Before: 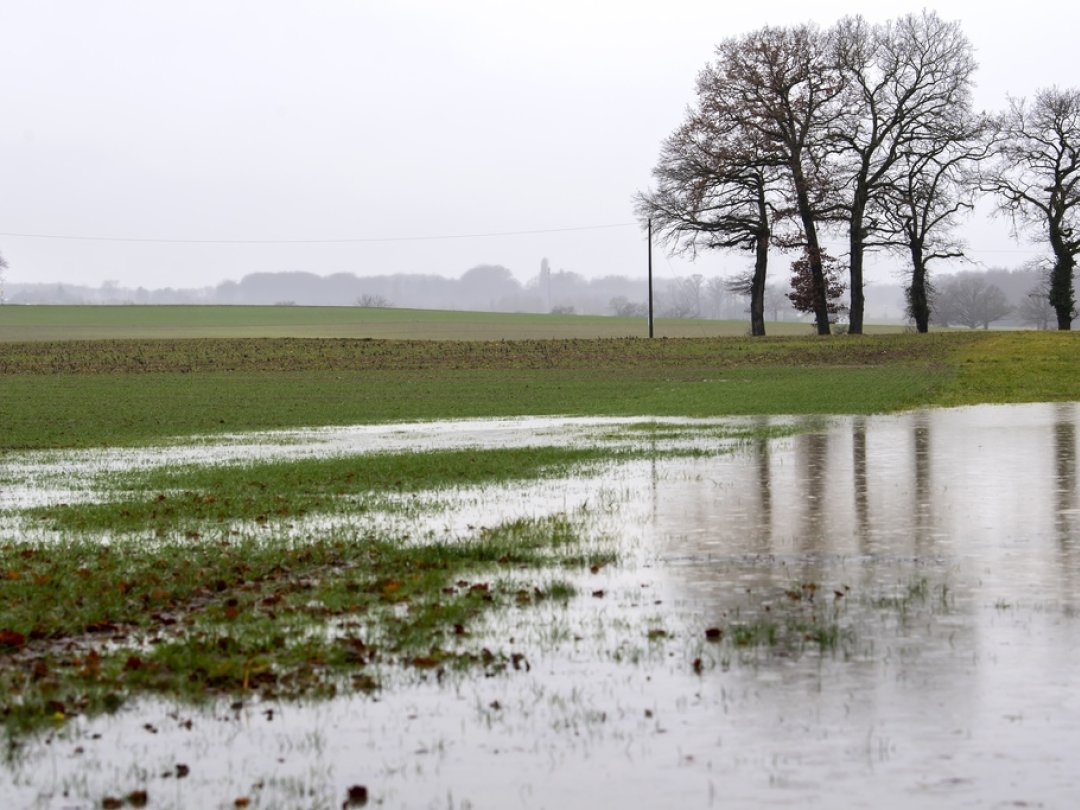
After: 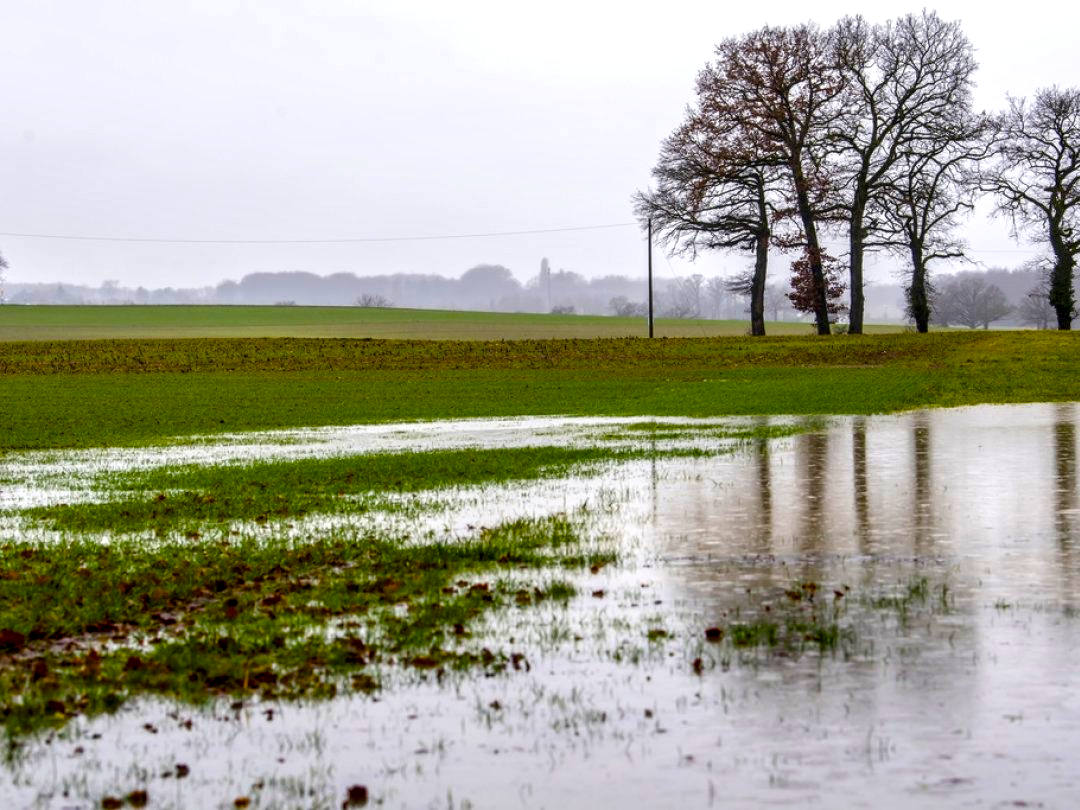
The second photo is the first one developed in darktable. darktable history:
color balance rgb: global offset › luminance 0.271%, global offset › hue 172°, linear chroma grading › shadows 10.296%, linear chroma grading › highlights 9.078%, linear chroma grading › global chroma 14.701%, linear chroma grading › mid-tones 14.781%, perceptual saturation grading › global saturation 27.601%, perceptual saturation grading › highlights -25.624%, perceptual saturation grading › shadows 24.686%, global vibrance 44.25%
local contrast: detail 150%
shadows and highlights: shadows 37.48, highlights -28.16, soften with gaussian
